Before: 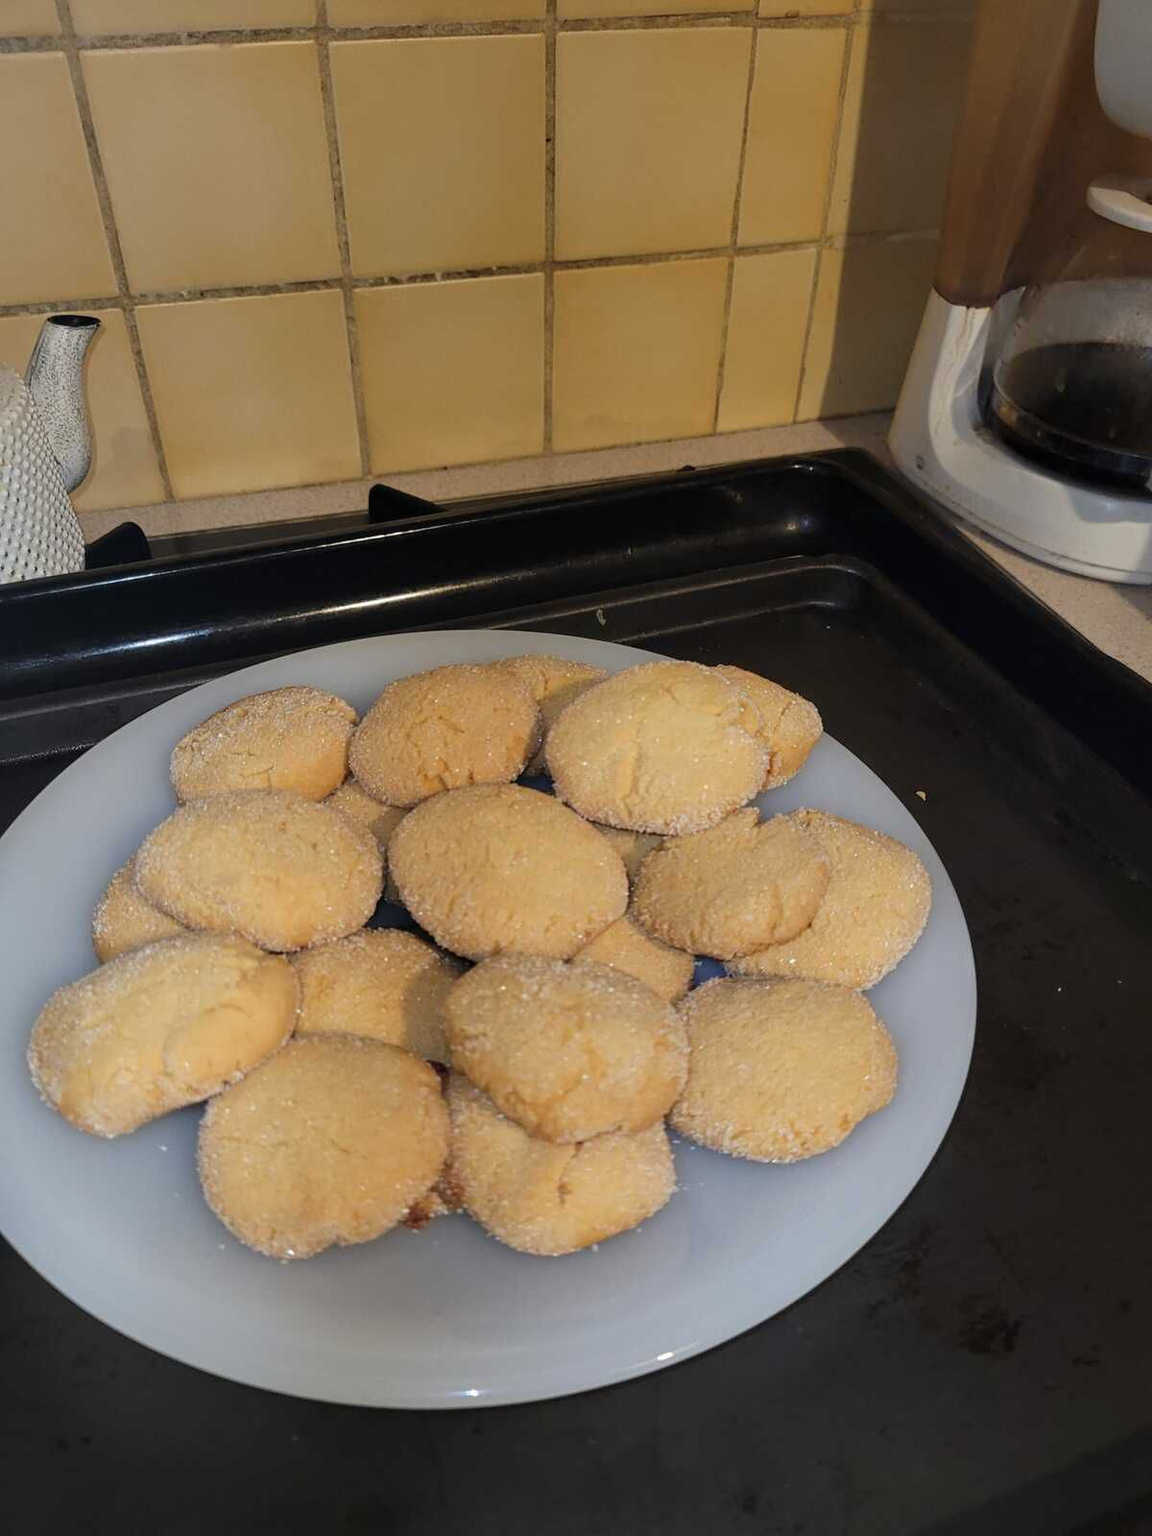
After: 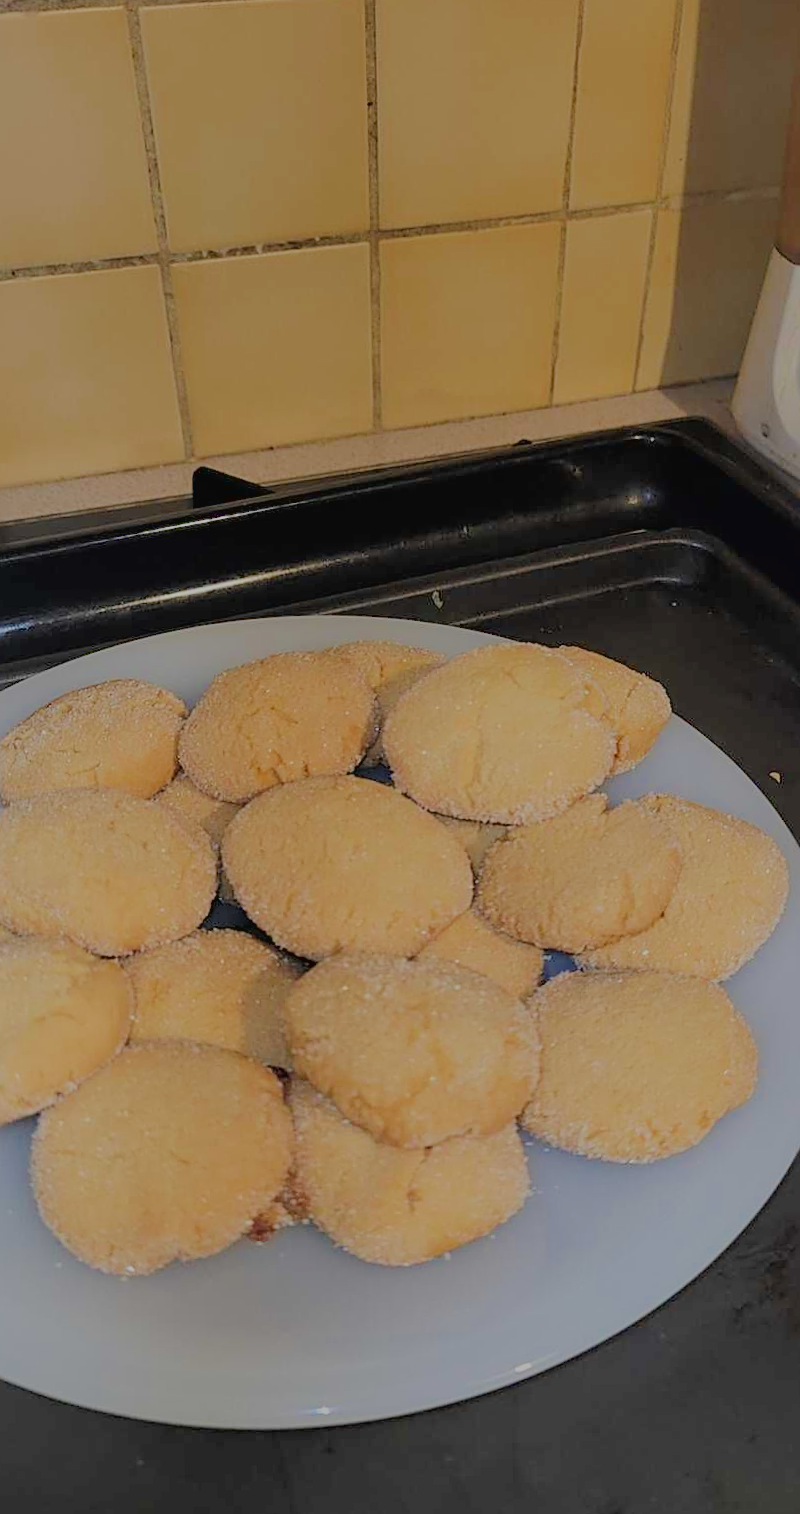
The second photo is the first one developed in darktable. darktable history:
crop and rotate: left 15.446%, right 17.836%
filmic rgb: black relative exposure -16 EV, white relative exposure 8 EV, threshold 3 EV, hardness 4.17, latitude 50%, contrast 0.5, color science v5 (2021), contrast in shadows safe, contrast in highlights safe, enable highlight reconstruction true
tone curve: curves: ch0 [(0, 0.019) (0.11, 0.036) (0.259, 0.214) (0.378, 0.365) (0.499, 0.529) (1, 1)], color space Lab, linked channels, preserve colors none
rotate and perspective: rotation -1.42°, crop left 0.016, crop right 0.984, crop top 0.035, crop bottom 0.965
sharpen: on, module defaults
